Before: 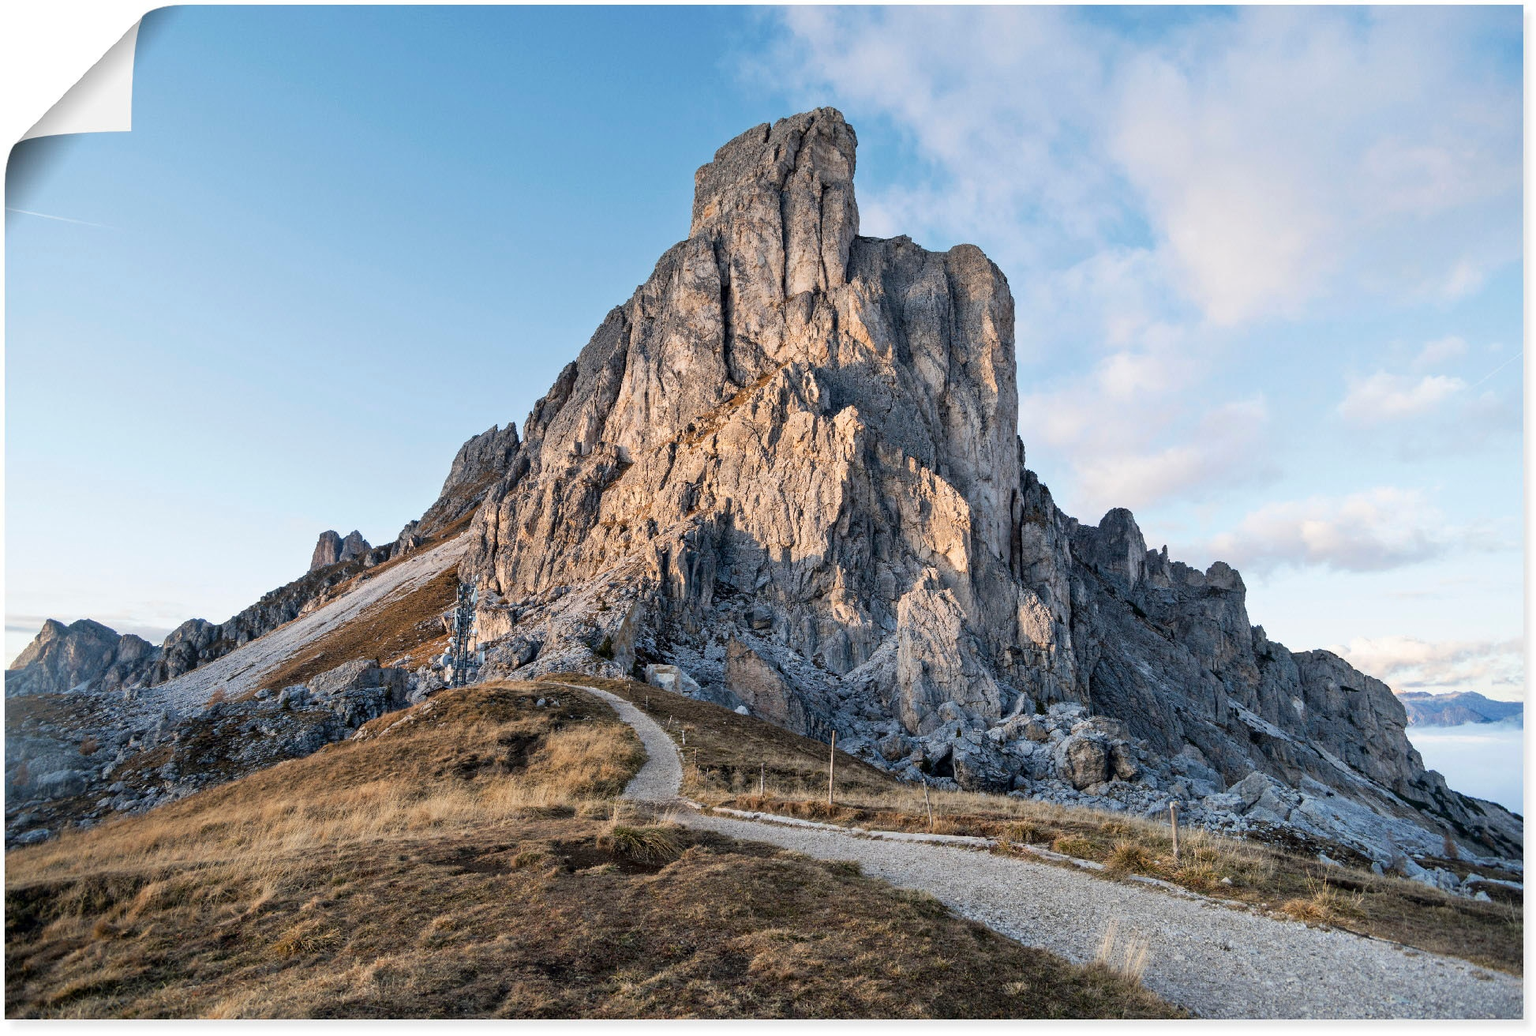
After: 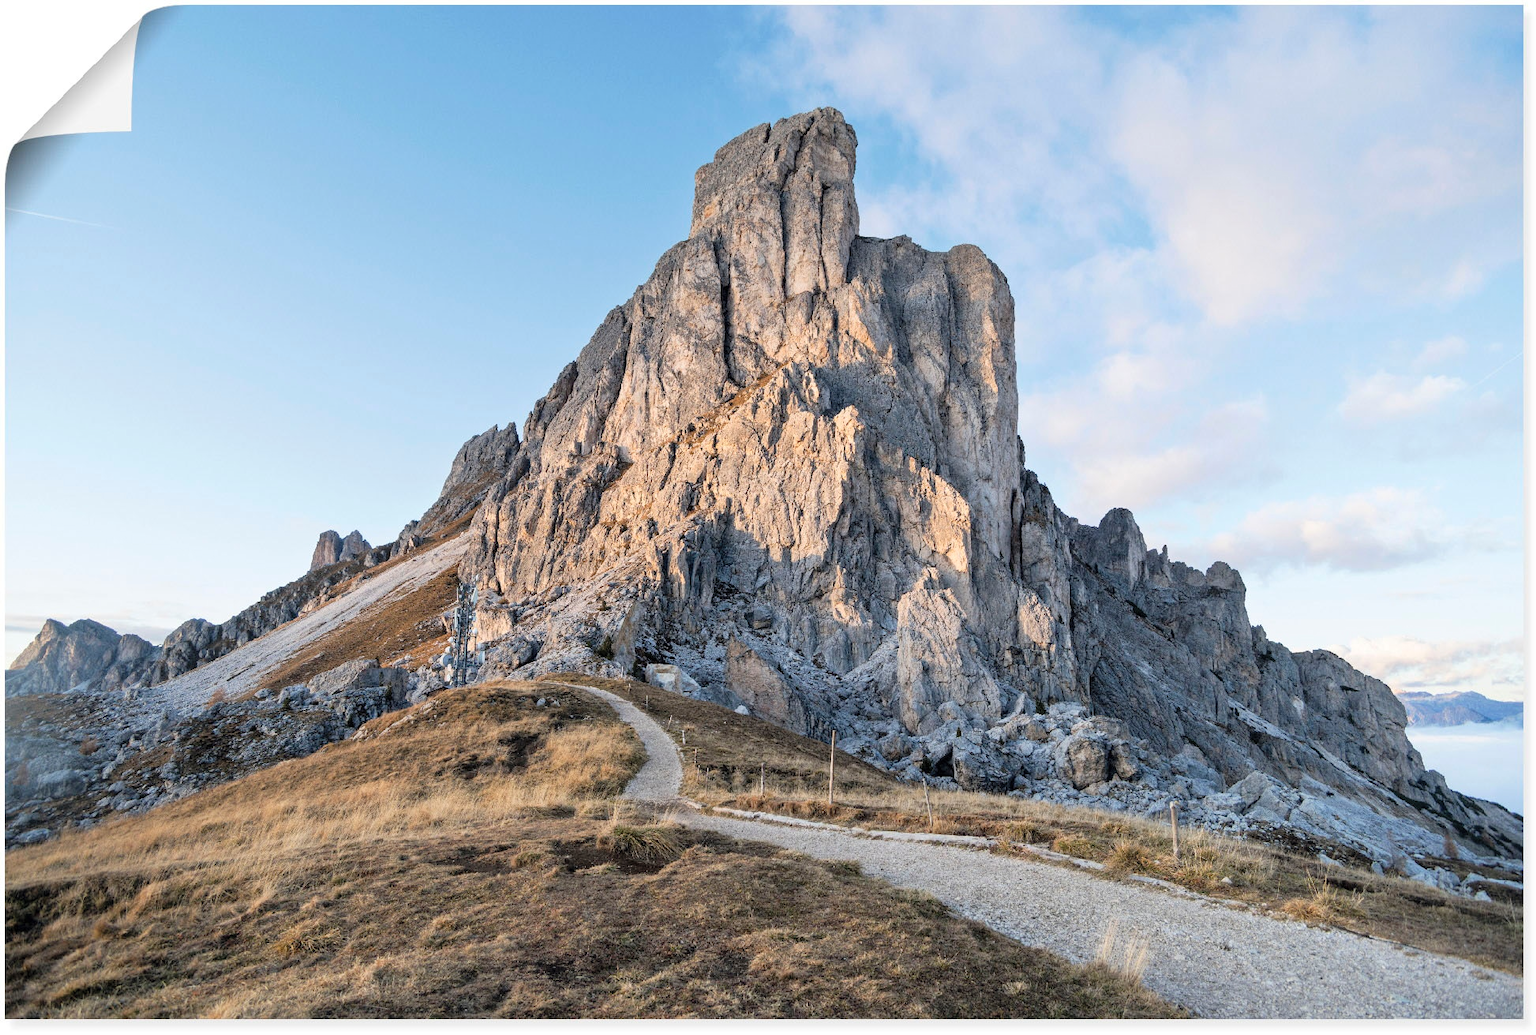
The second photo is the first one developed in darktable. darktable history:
contrast brightness saturation: brightness 0.126
